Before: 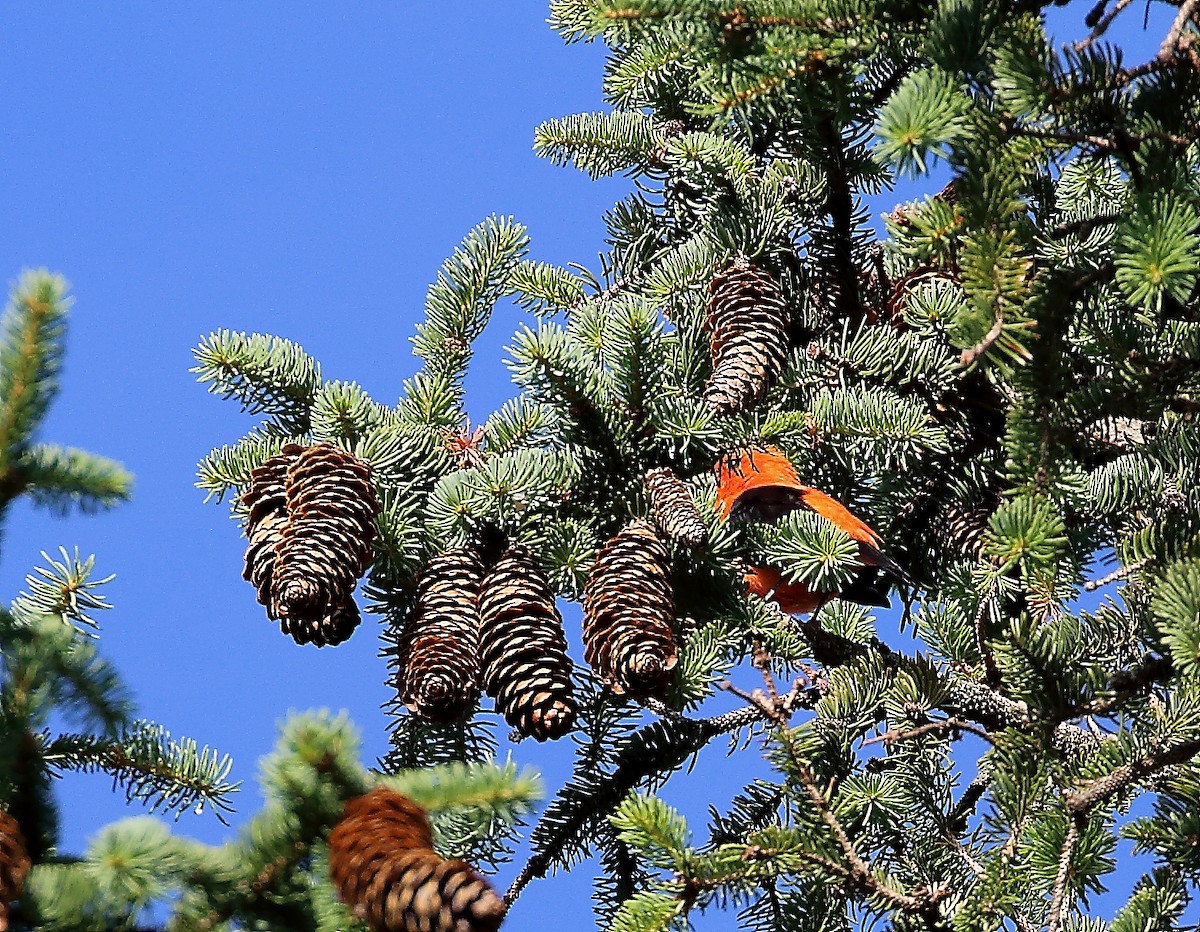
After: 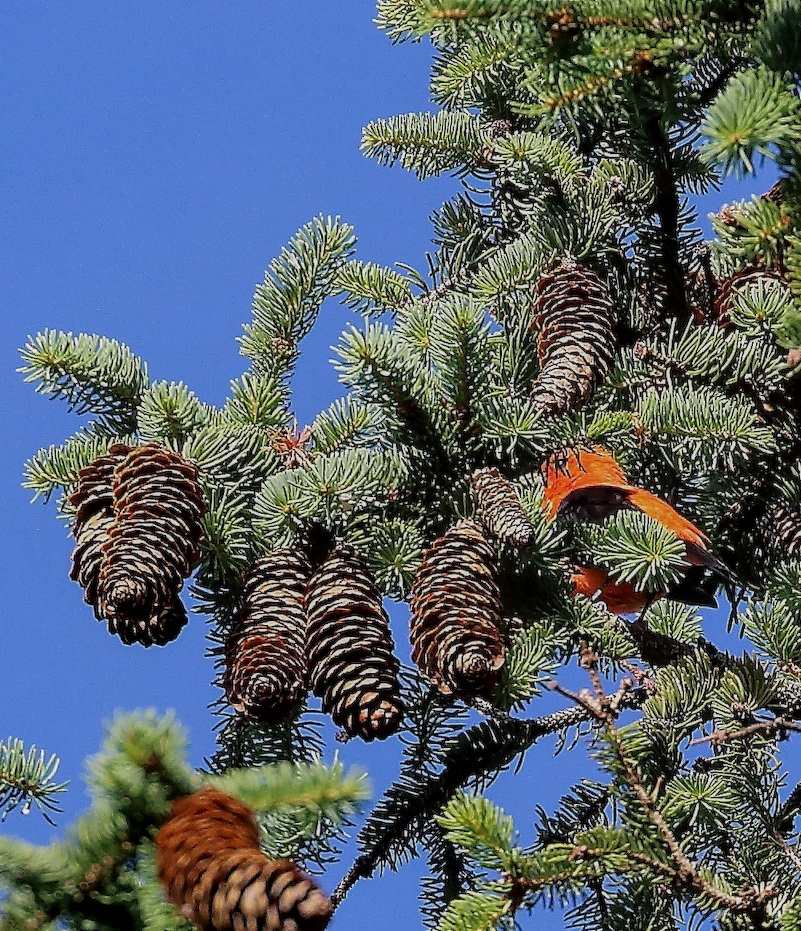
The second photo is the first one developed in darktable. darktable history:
local contrast: on, module defaults
crop and rotate: left 14.425%, right 18.772%
tone equalizer: -8 EV 0.244 EV, -7 EV 0.384 EV, -6 EV 0.44 EV, -5 EV 0.243 EV, -3 EV -0.247 EV, -2 EV -0.439 EV, -1 EV -0.399 EV, +0 EV -0.273 EV, edges refinement/feathering 500, mask exposure compensation -1.57 EV, preserve details no
